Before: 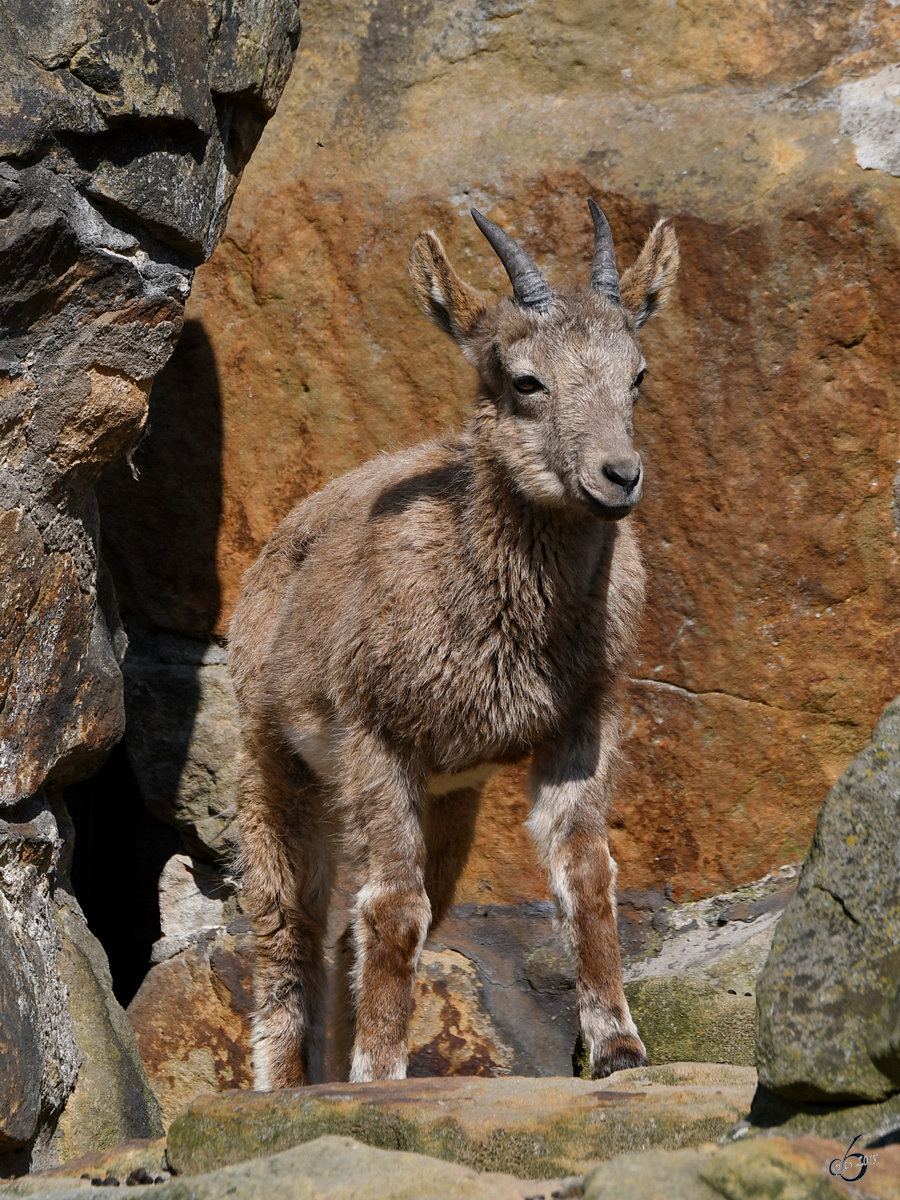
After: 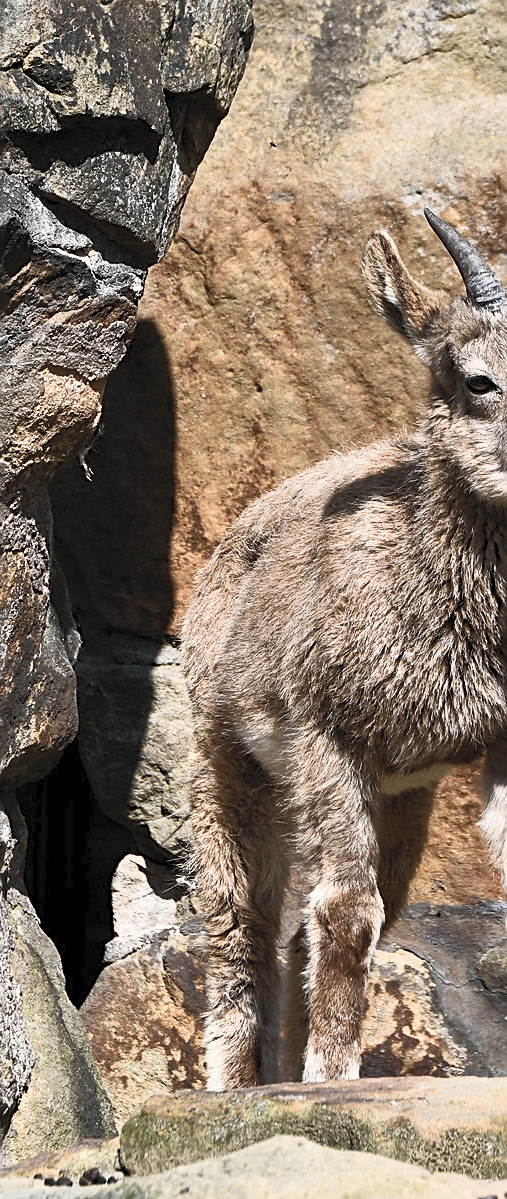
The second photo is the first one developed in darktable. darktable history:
sharpen: on, module defaults
crop: left 5.259%, right 38.309%
contrast brightness saturation: contrast 0.555, brightness 0.568, saturation -0.338
exposure: exposure -0.178 EV, compensate highlight preservation false
shadows and highlights: shadows 24.81, highlights -24.18
velvia: on, module defaults
